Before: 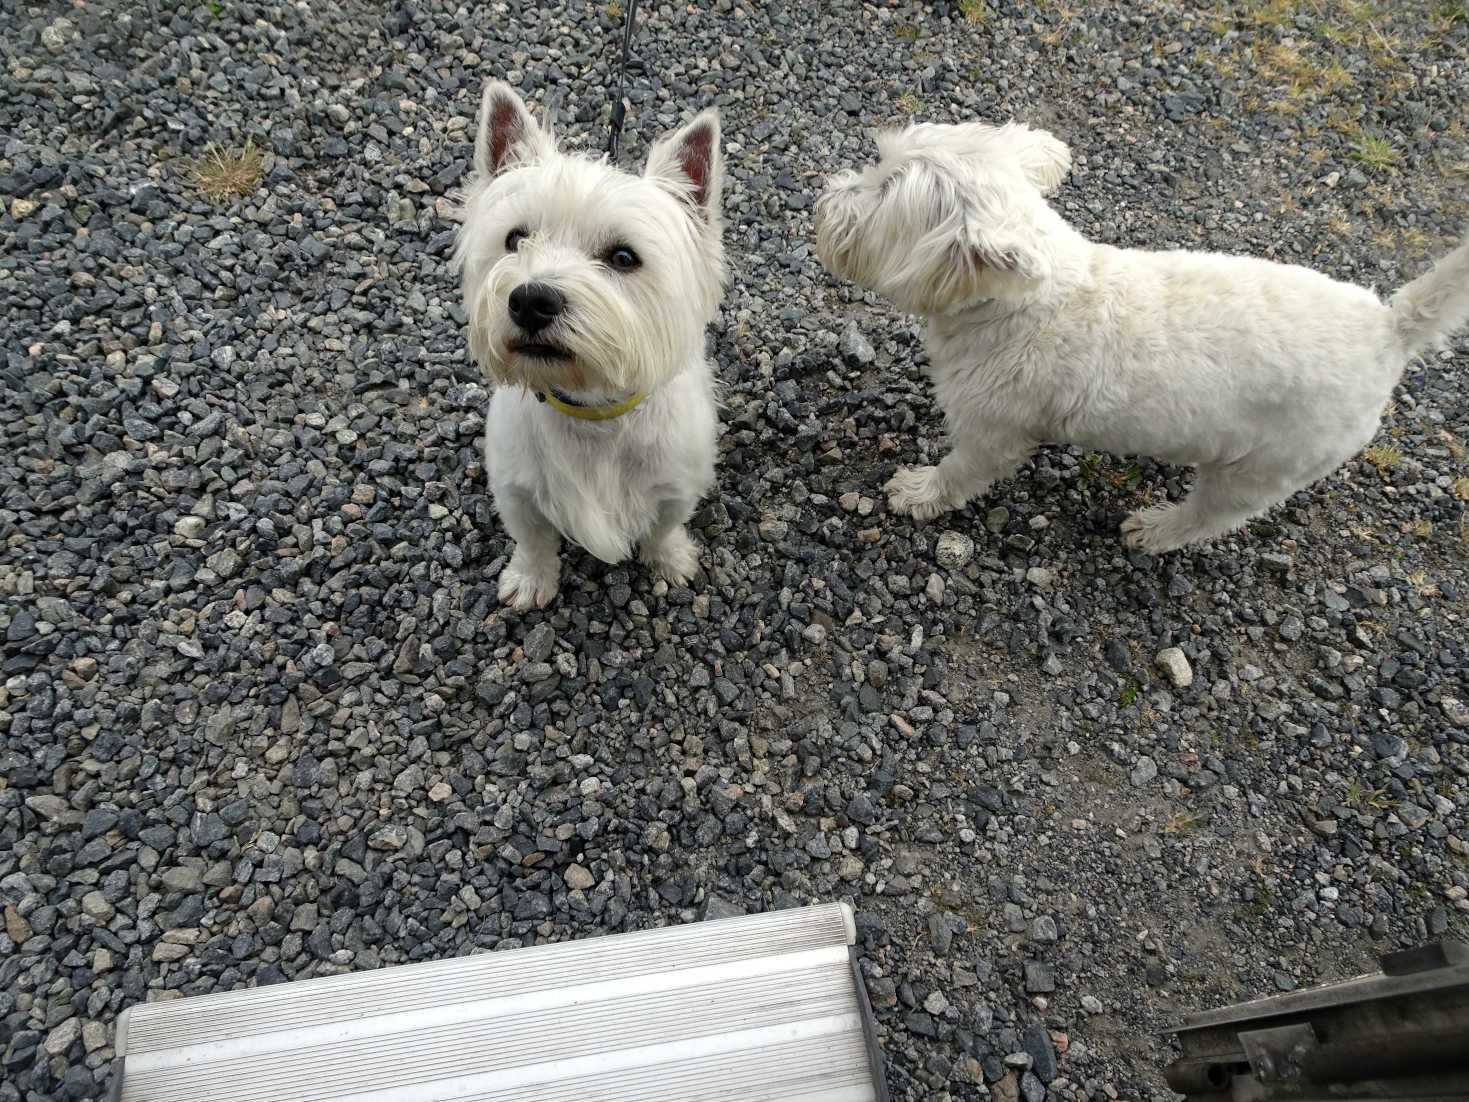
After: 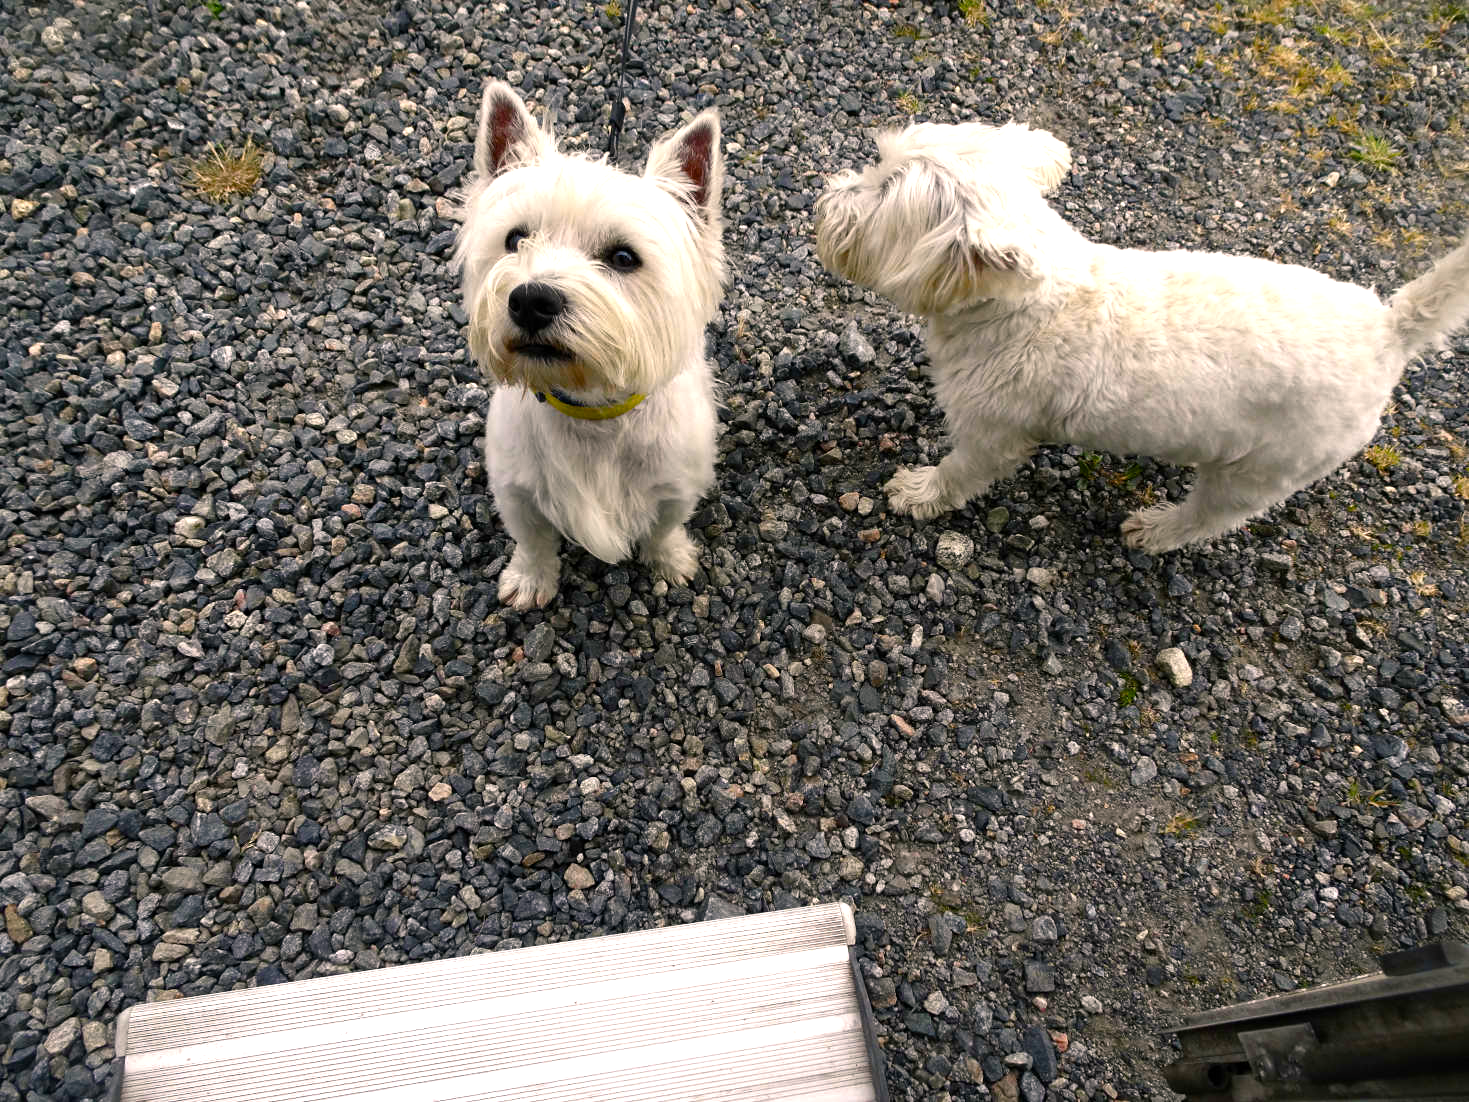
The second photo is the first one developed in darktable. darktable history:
color balance rgb: power › hue 205.99°, highlights gain › chroma 2.46%, highlights gain › hue 38.27°, perceptual saturation grading › global saturation 20%, perceptual saturation grading › highlights -14.459%, perceptual saturation grading › shadows 49.589%, perceptual brilliance grading › highlights 15.352%, perceptual brilliance grading › shadows -14.471%, global vibrance 20%
